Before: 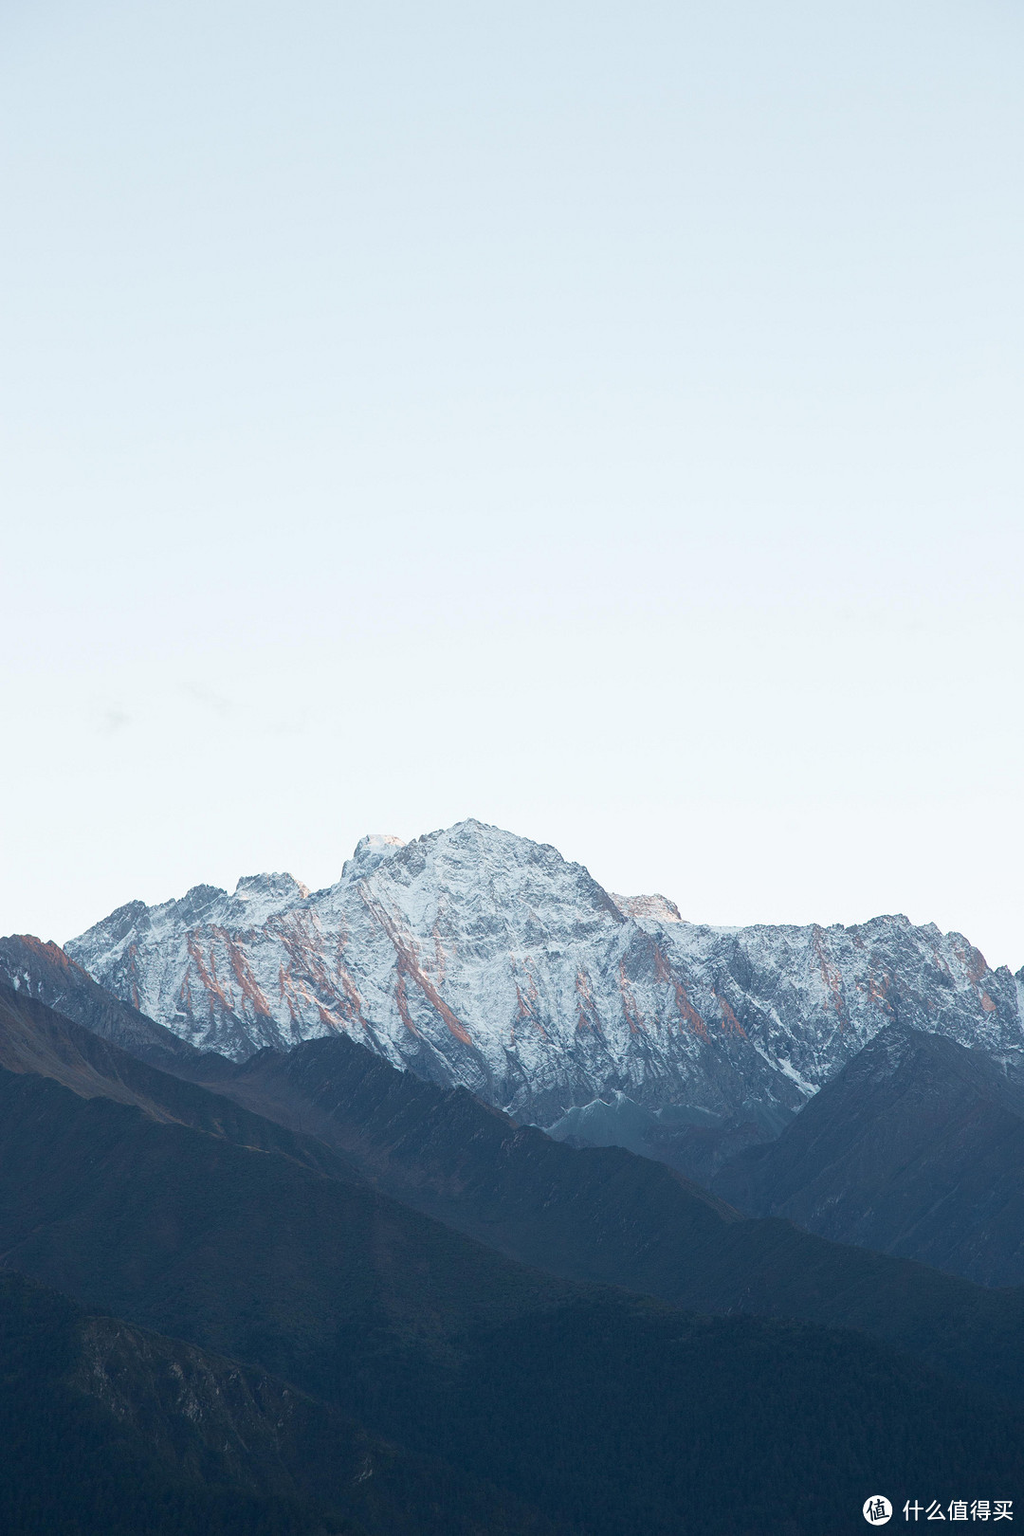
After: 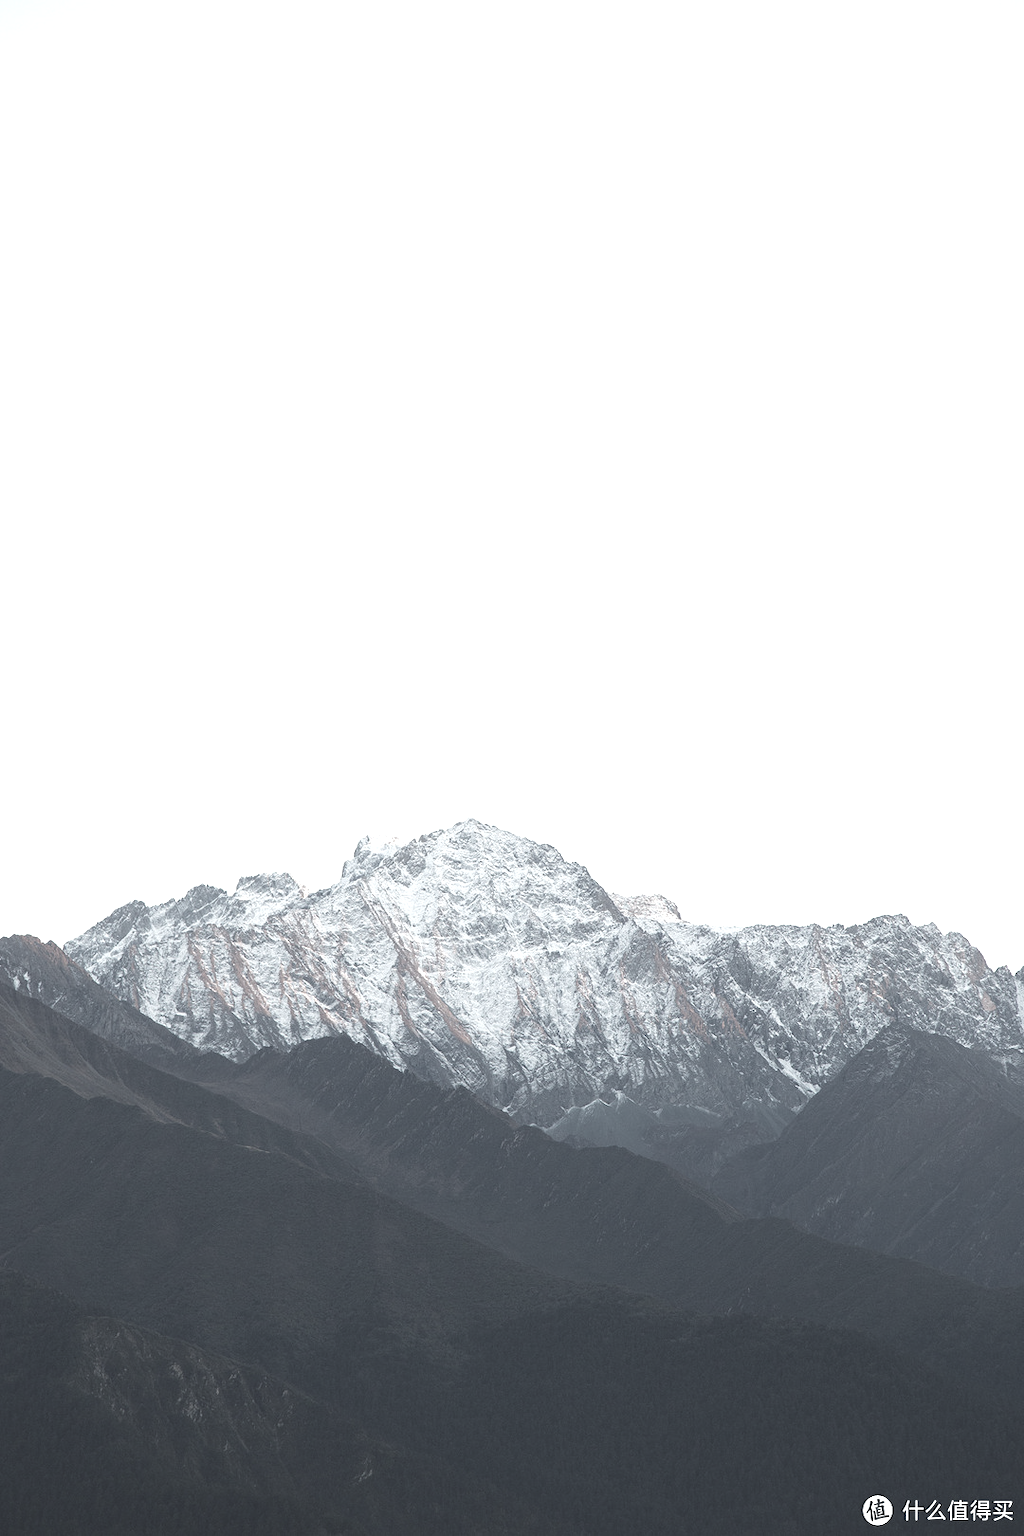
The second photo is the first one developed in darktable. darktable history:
exposure: black level correction 0, exposure 0.5 EV, compensate highlight preservation false
color correction: highlights b* 0.065, saturation 0.266
color balance rgb: global offset › luminance 1.992%, perceptual saturation grading › global saturation 29.744%
